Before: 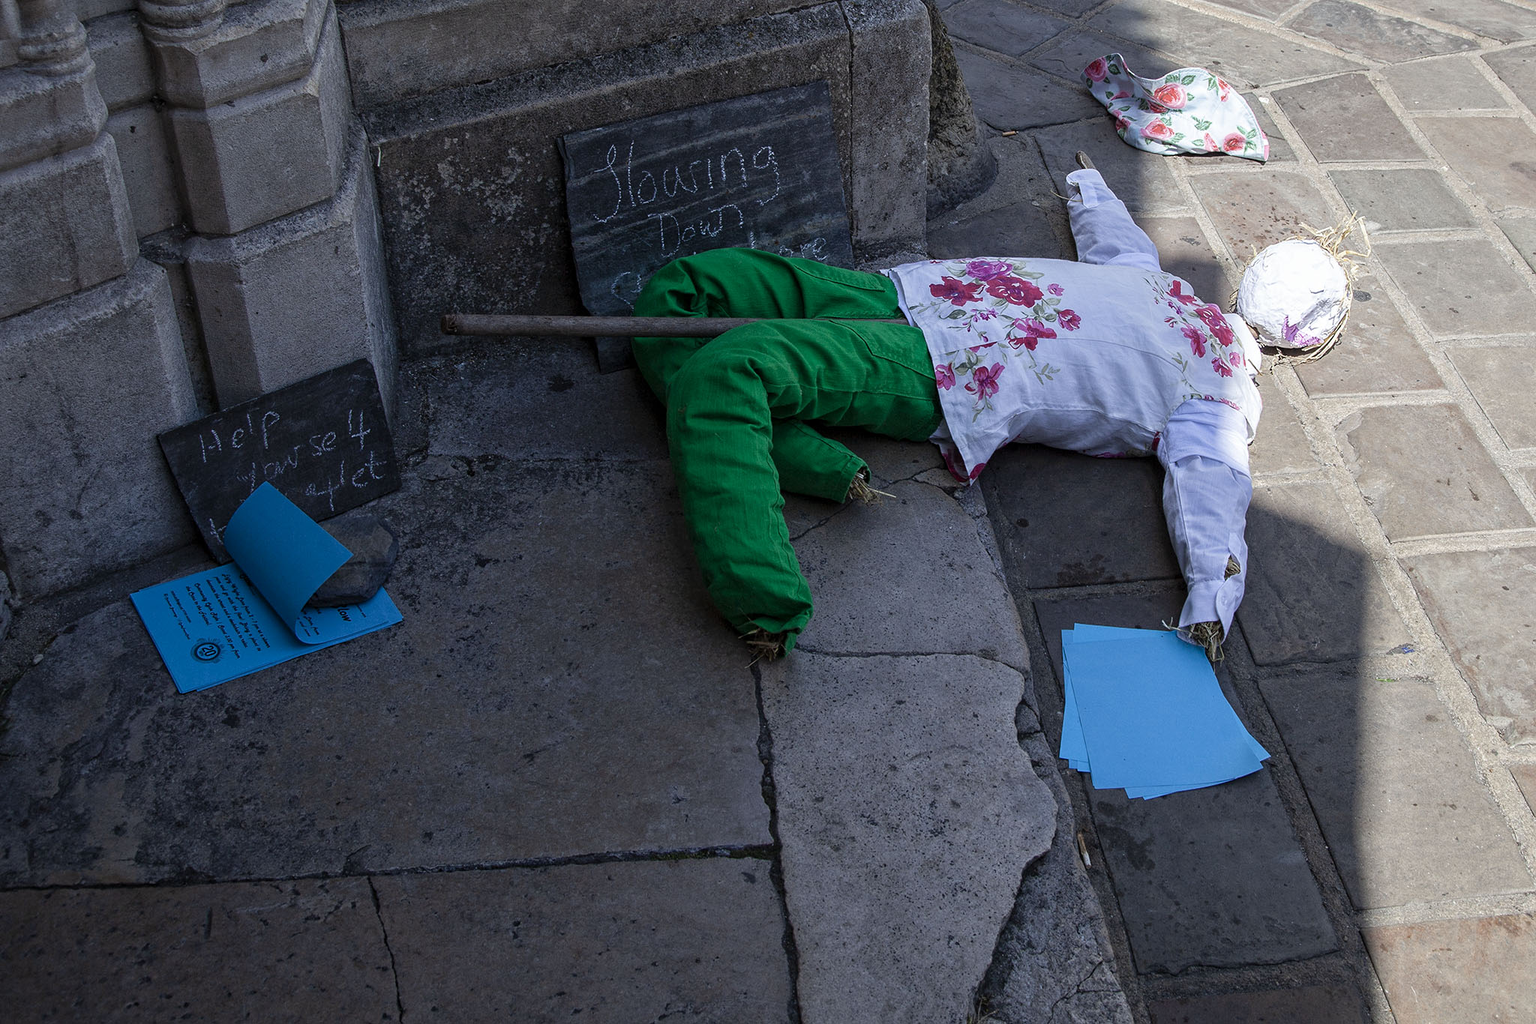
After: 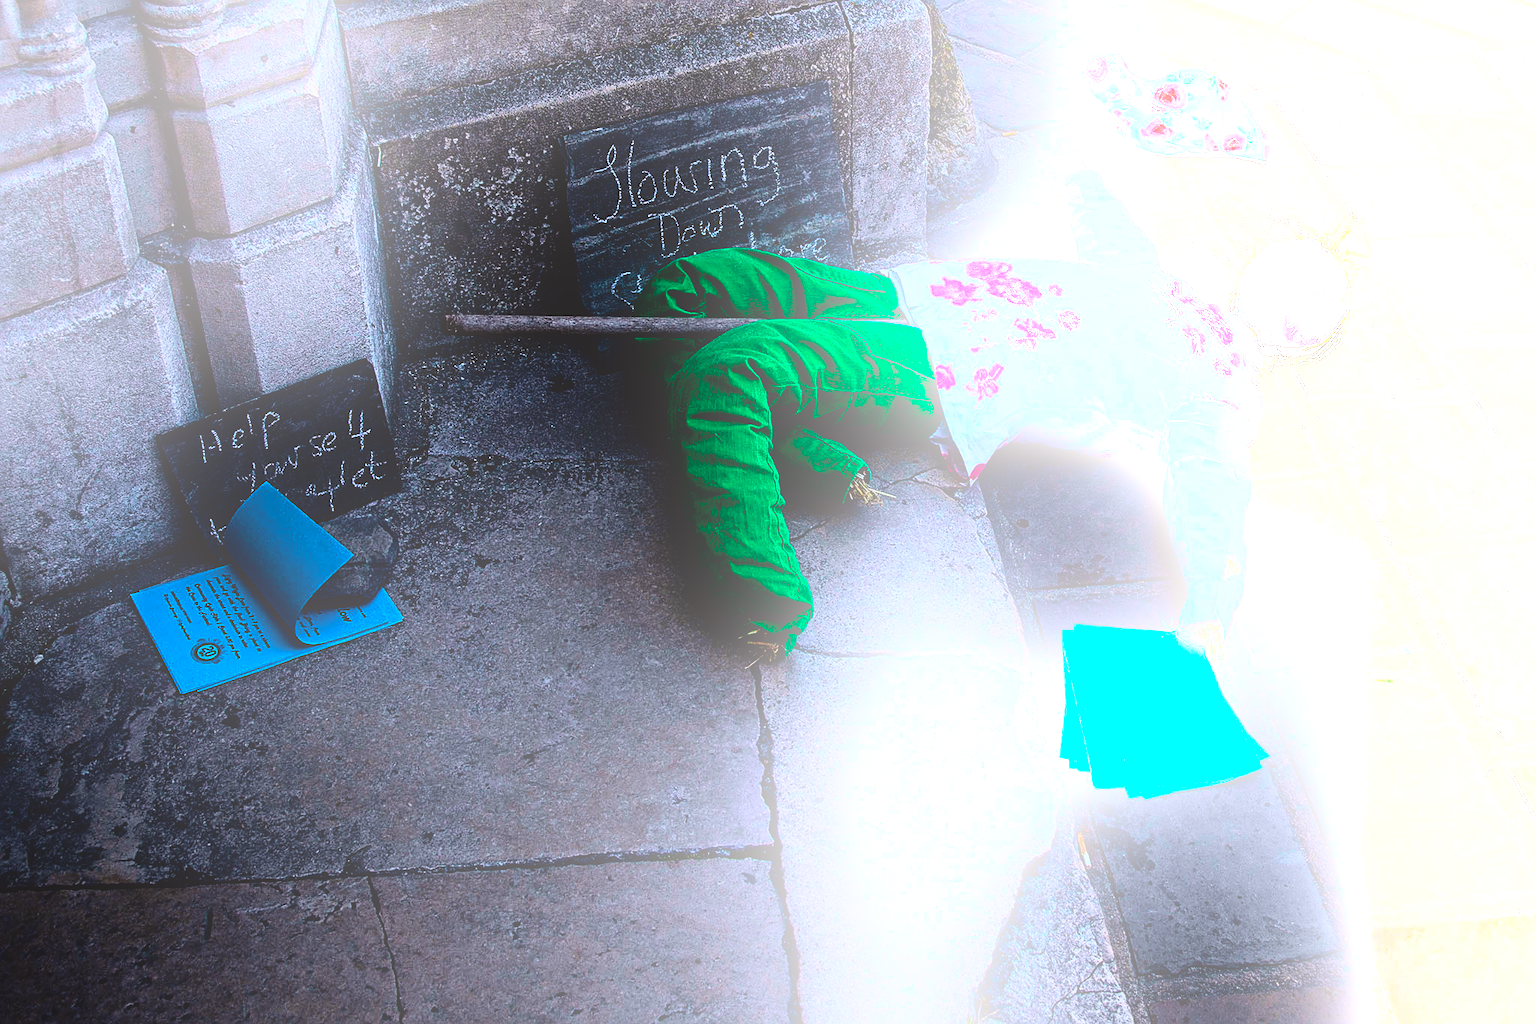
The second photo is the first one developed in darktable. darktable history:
rgb curve: curves: ch0 [(0, 0) (0.21, 0.15) (0.24, 0.21) (0.5, 0.75) (0.75, 0.96) (0.89, 0.99) (1, 1)]; ch1 [(0, 0.02) (0.21, 0.13) (0.25, 0.2) (0.5, 0.67) (0.75, 0.9) (0.89, 0.97) (1, 1)]; ch2 [(0, 0.02) (0.21, 0.13) (0.25, 0.2) (0.5, 0.67) (0.75, 0.9) (0.89, 0.97) (1, 1)], compensate middle gray true
exposure: exposure 0.2 EV, compensate highlight preservation false
sharpen: on, module defaults
tone curve: curves: ch0 [(0.013, 0) (0.061, 0.068) (0.239, 0.256) (0.502, 0.505) (0.683, 0.676) (0.761, 0.773) (0.858, 0.858) (0.987, 0.945)]; ch1 [(0, 0) (0.172, 0.123) (0.304, 0.288) (0.414, 0.44) (0.472, 0.473) (0.502, 0.508) (0.521, 0.528) (0.583, 0.595) (0.654, 0.673) (0.728, 0.761) (1, 1)]; ch2 [(0, 0) (0.411, 0.424) (0.485, 0.476) (0.502, 0.502) (0.553, 0.557) (0.57, 0.576) (1, 1)], color space Lab, independent channels, preserve colors none
color balance rgb: perceptual saturation grading › mid-tones 6.33%, perceptual saturation grading › shadows 72.44%, perceptual brilliance grading › highlights 11.59%, contrast 5.05%
bloom: size 25%, threshold 5%, strength 90%
